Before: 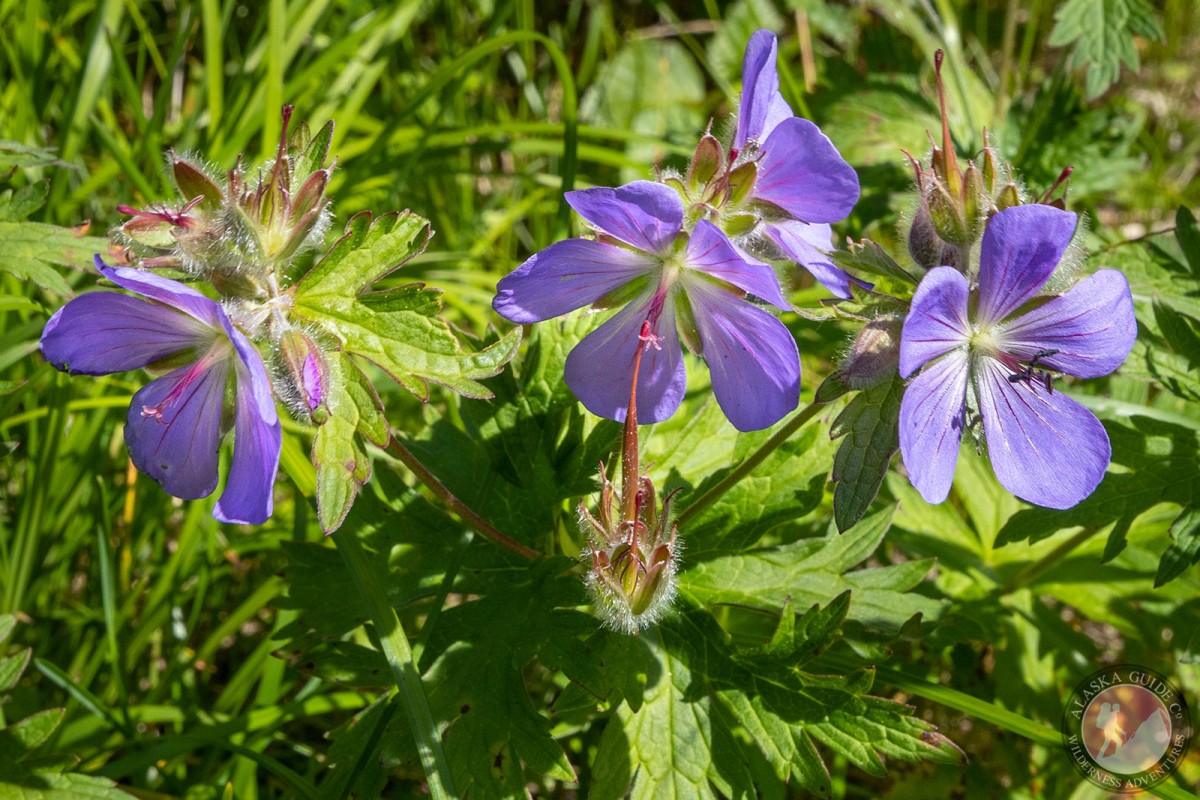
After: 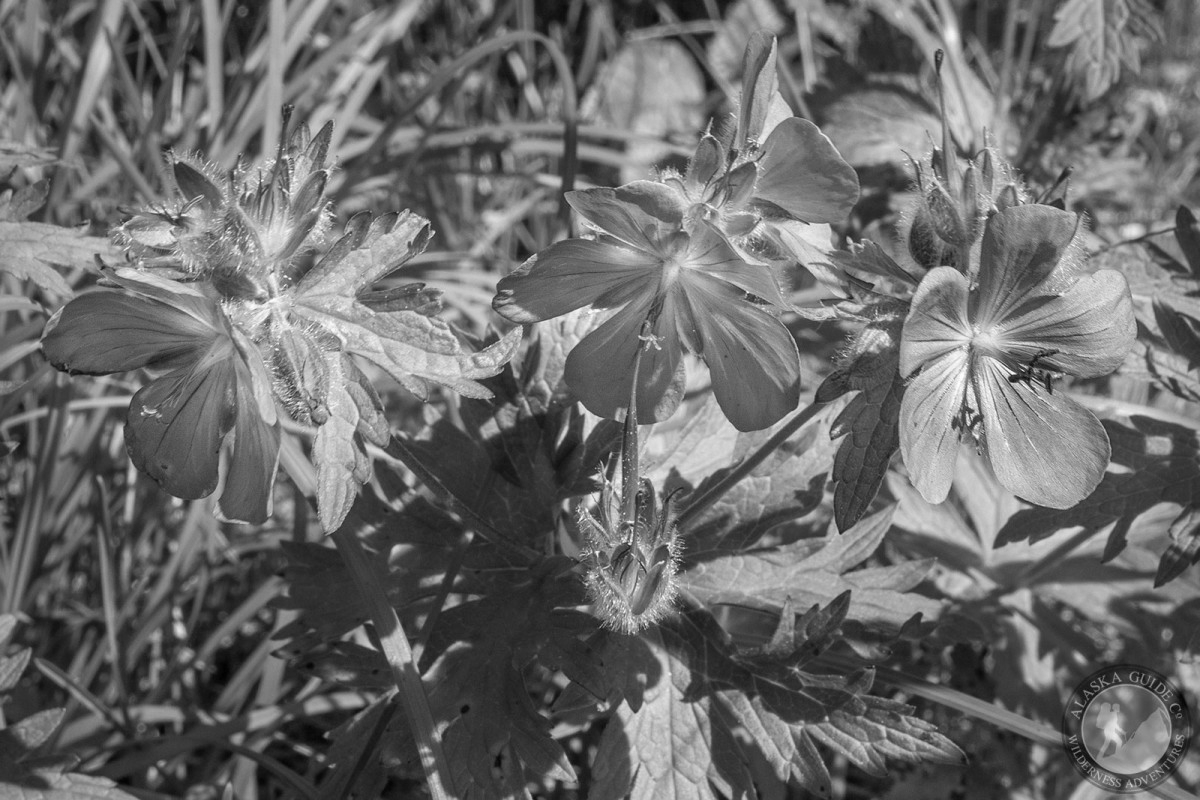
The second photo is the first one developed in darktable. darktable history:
monochrome: on, module defaults
white balance: emerald 1
